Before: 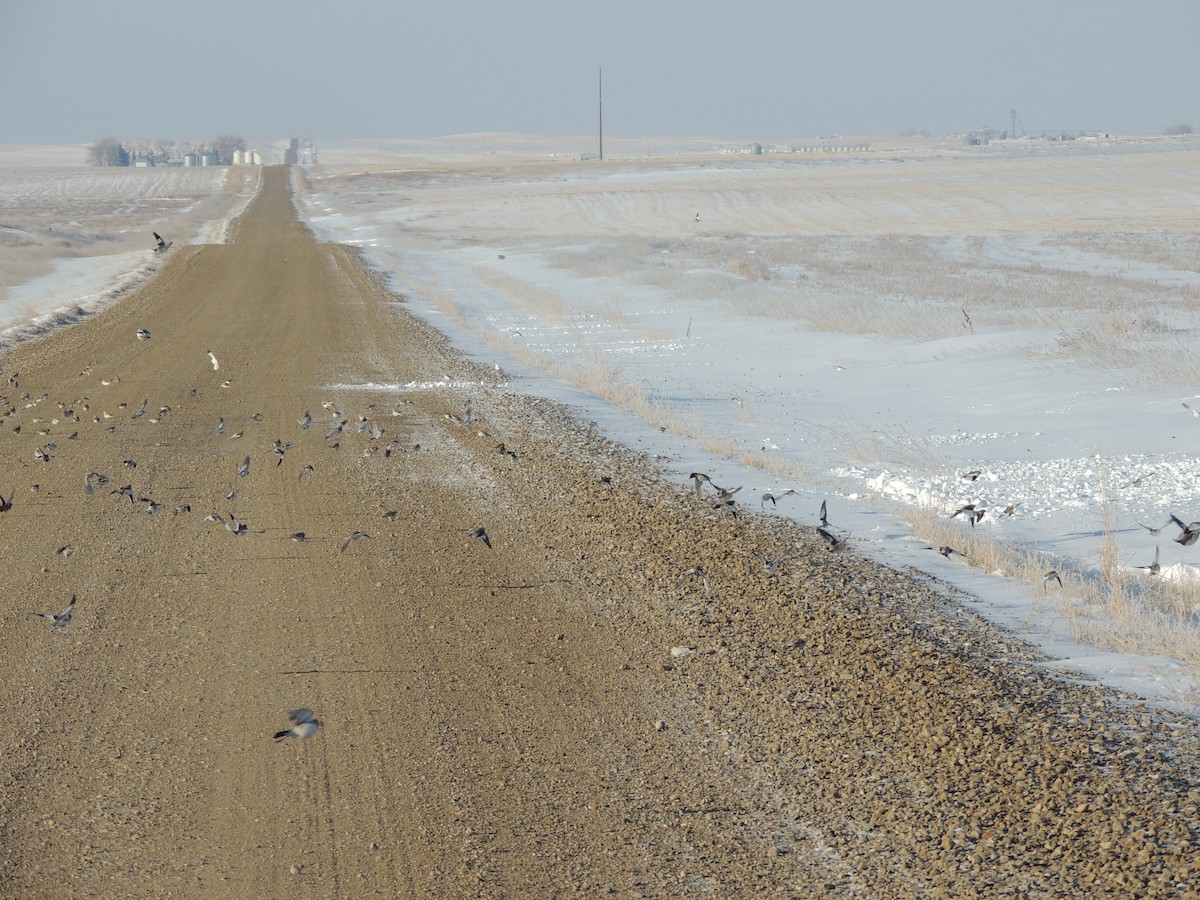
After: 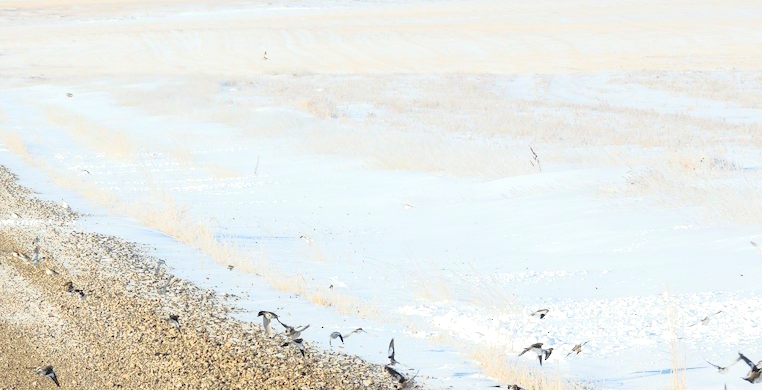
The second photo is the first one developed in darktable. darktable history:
exposure: exposure 0.754 EV, compensate highlight preservation false
tone curve: curves: ch0 [(0, 0) (0.105, 0.08) (0.195, 0.18) (0.283, 0.288) (0.384, 0.419) (0.485, 0.531) (0.638, 0.69) (0.795, 0.879) (1, 0.977)]; ch1 [(0, 0) (0.161, 0.092) (0.35, 0.33) (0.379, 0.401) (0.456, 0.469) (0.498, 0.503) (0.531, 0.537) (0.596, 0.621) (0.635, 0.655) (1, 1)]; ch2 [(0, 0) (0.371, 0.362) (0.437, 0.437) (0.483, 0.484) (0.53, 0.515) (0.56, 0.58) (0.622, 0.606) (1, 1)], color space Lab, linked channels
crop: left 36.079%, top 18.082%, right 0.359%, bottom 38.509%
